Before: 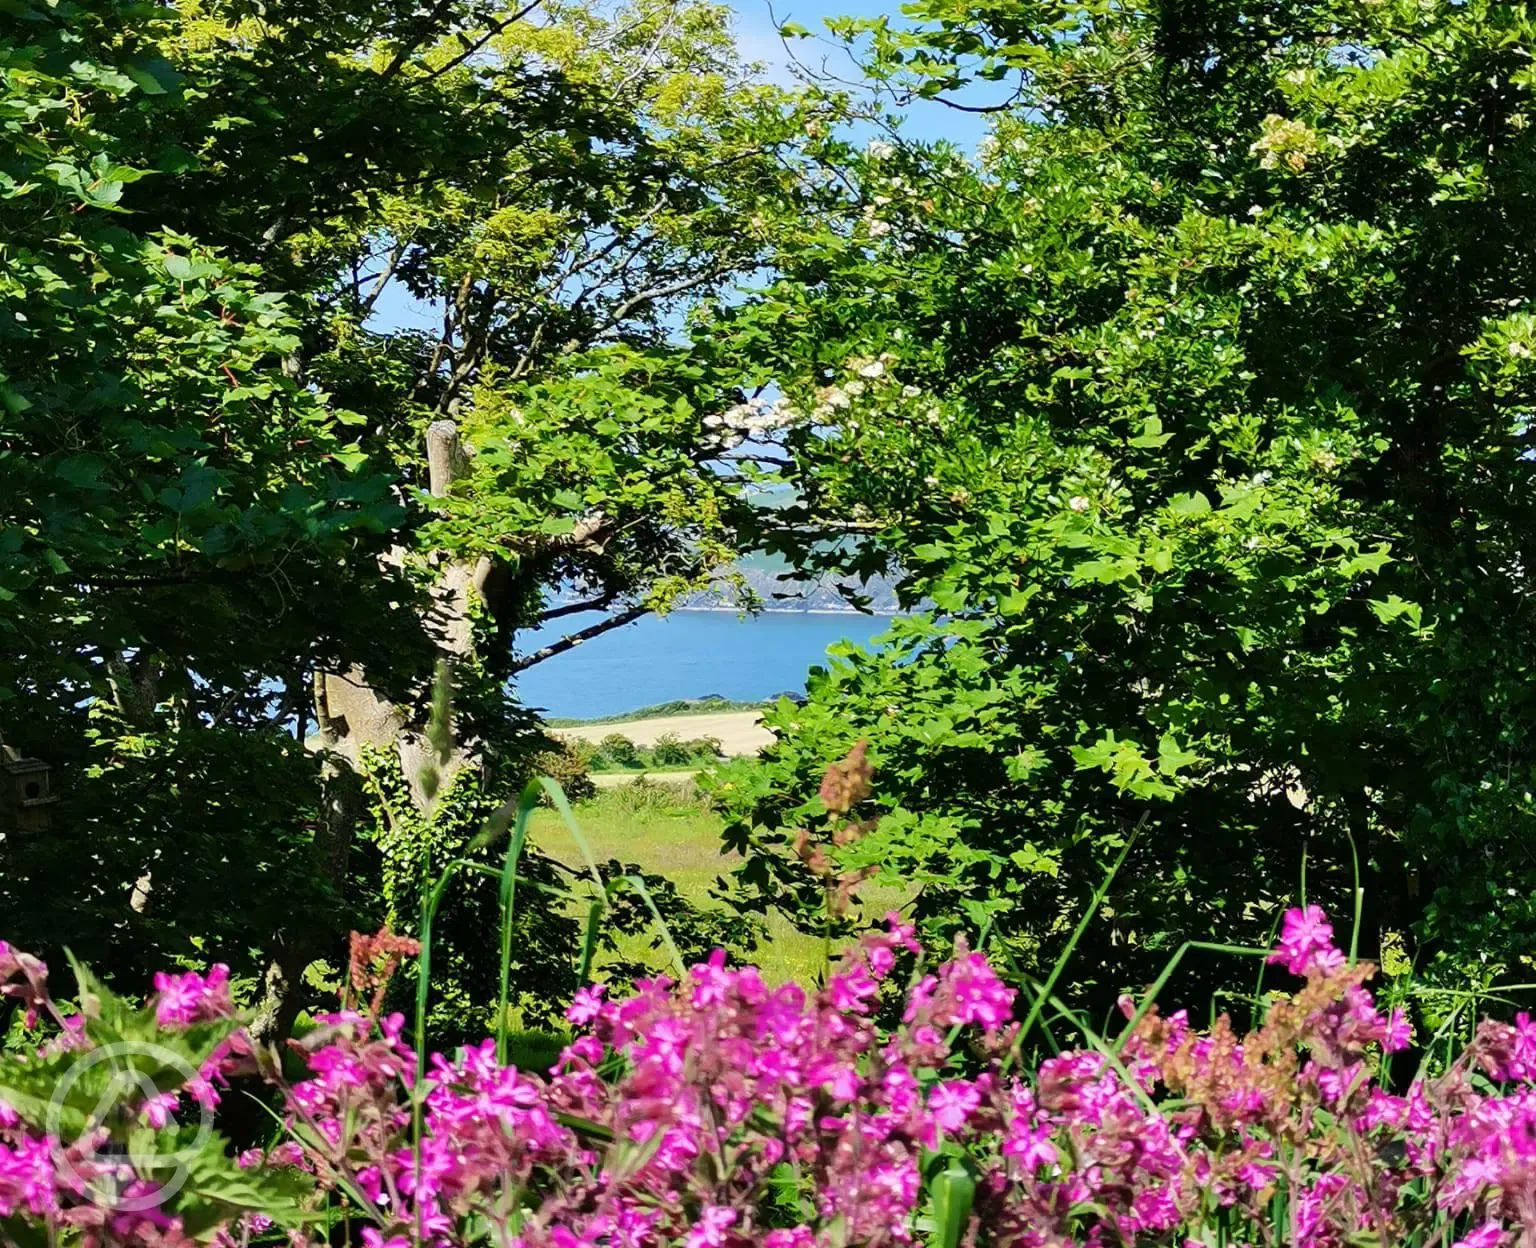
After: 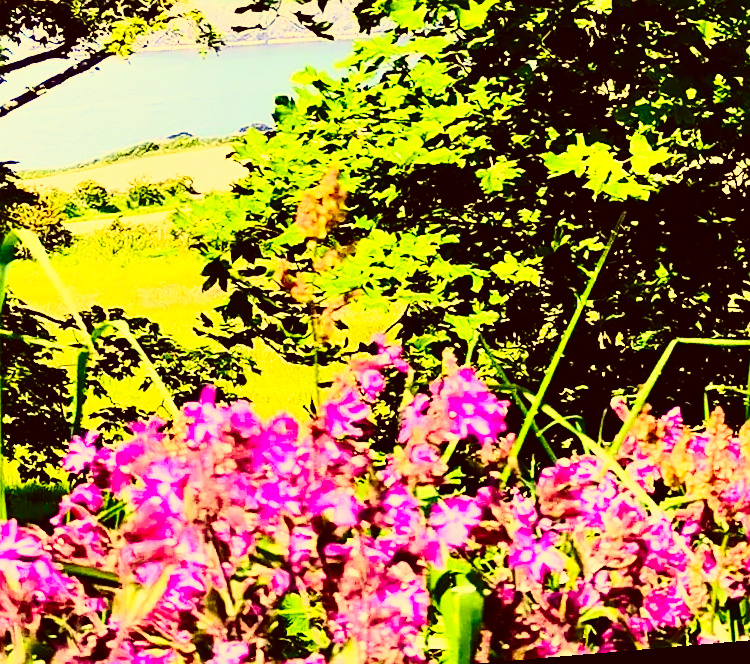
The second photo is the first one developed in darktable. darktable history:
sharpen: on, module defaults
contrast brightness saturation: contrast 0.4, brightness 0.05, saturation 0.25
color correction: highlights a* 10.12, highlights b* 39.04, shadows a* 14.62, shadows b* 3.37
base curve: curves: ch0 [(0, 0) (0.028, 0.03) (0.121, 0.232) (0.46, 0.748) (0.859, 0.968) (1, 1)], preserve colors none
rotate and perspective: rotation -4.86°, automatic cropping off
crop: left 35.976%, top 45.819%, right 18.162%, bottom 5.807%
